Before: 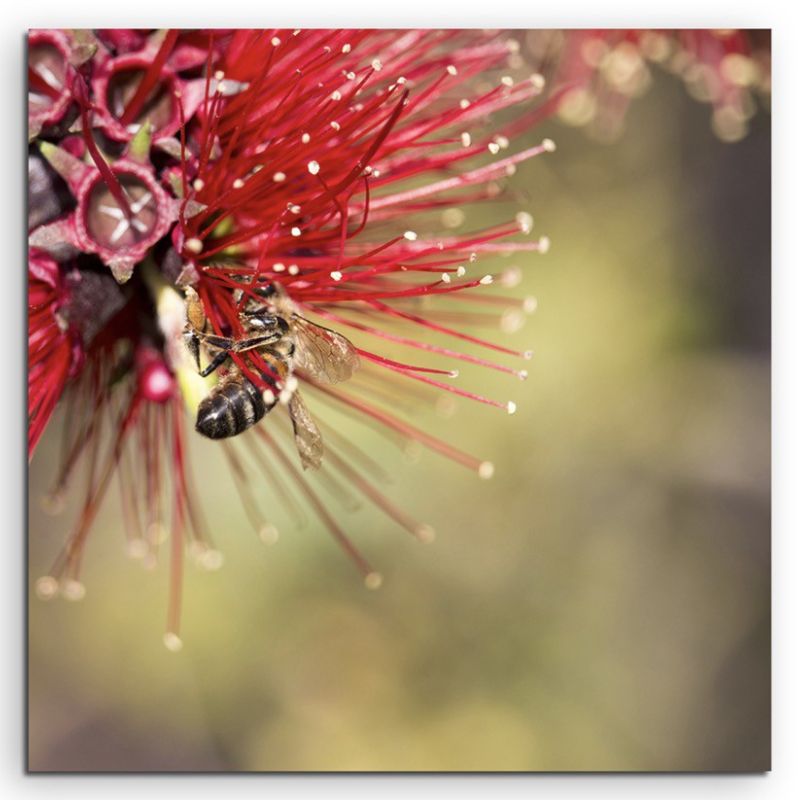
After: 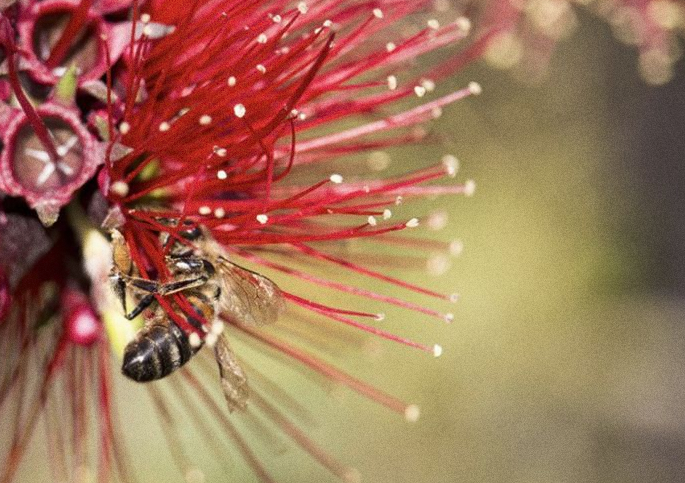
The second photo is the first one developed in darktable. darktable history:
grain: coarseness 0.47 ISO
exposure: exposure -0.04 EV, compensate highlight preservation false
crop and rotate: left 9.345%, top 7.22%, right 4.982%, bottom 32.331%
